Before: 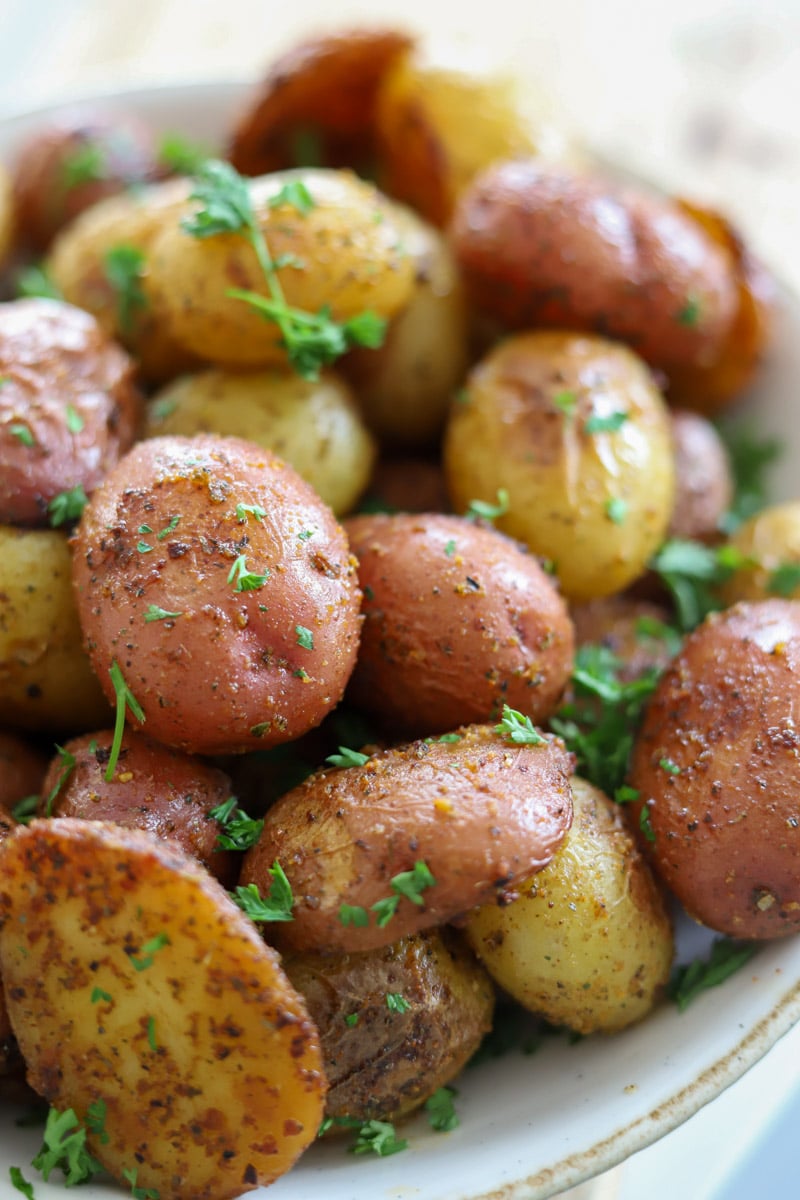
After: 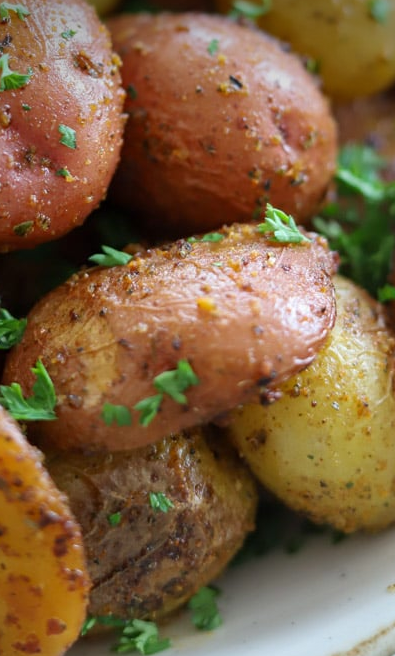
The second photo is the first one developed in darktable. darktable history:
vignetting: brightness -0.629, saturation -0.007, center (-0.028, 0.239)
tone equalizer: on, module defaults
crop: left 29.672%, top 41.786%, right 20.851%, bottom 3.487%
